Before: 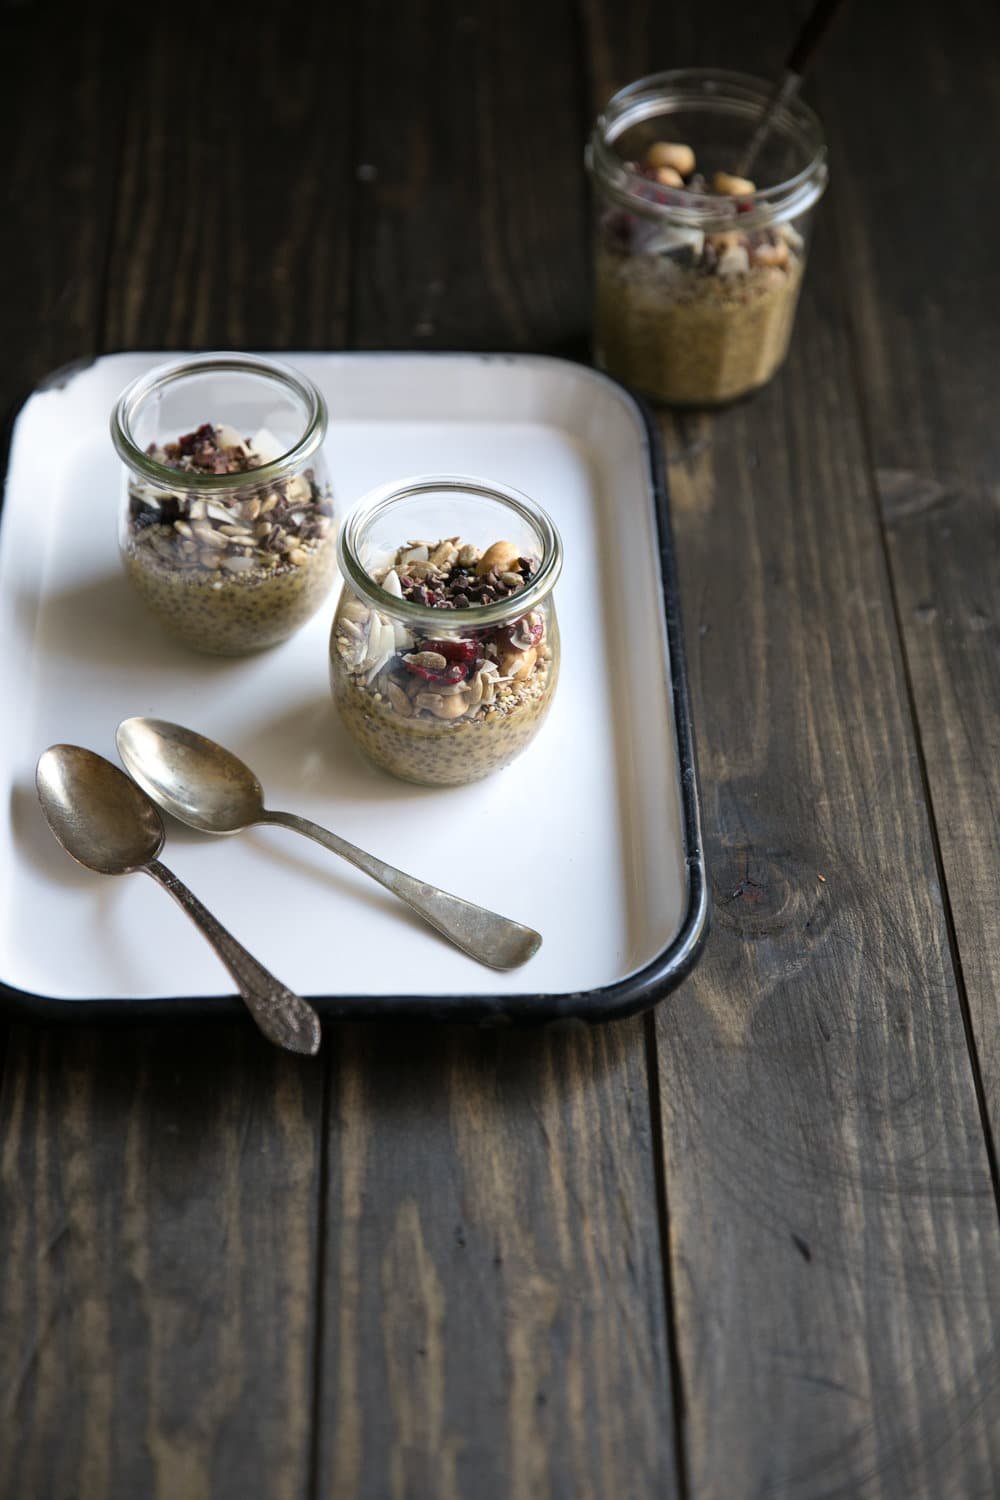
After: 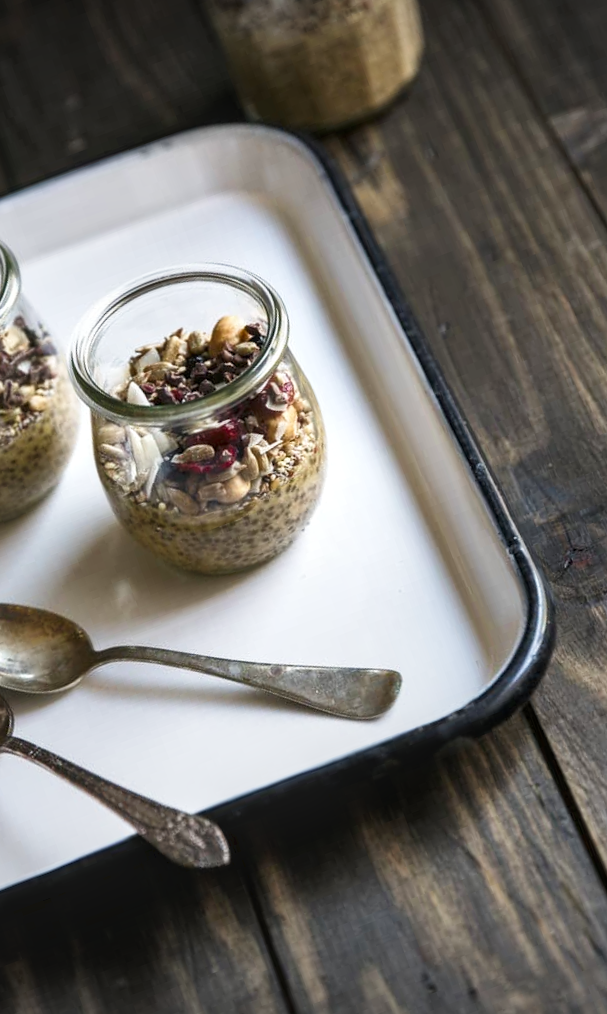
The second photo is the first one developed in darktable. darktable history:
shadows and highlights: shadows 20.88, highlights -82.47, soften with gaussian
local contrast: on, module defaults
crop and rotate: angle 20.56°, left 6.97%, right 4.184%, bottom 1.066%
vignetting: fall-off start 97.25%, width/height ratio 1.179
tone curve: curves: ch0 [(0, 0) (0.003, 0.019) (0.011, 0.022) (0.025, 0.03) (0.044, 0.049) (0.069, 0.08) (0.1, 0.111) (0.136, 0.144) (0.177, 0.189) (0.224, 0.23) (0.277, 0.285) (0.335, 0.356) (0.399, 0.428) (0.468, 0.511) (0.543, 0.597) (0.623, 0.682) (0.709, 0.773) (0.801, 0.865) (0.898, 0.945) (1, 1)], preserve colors none
